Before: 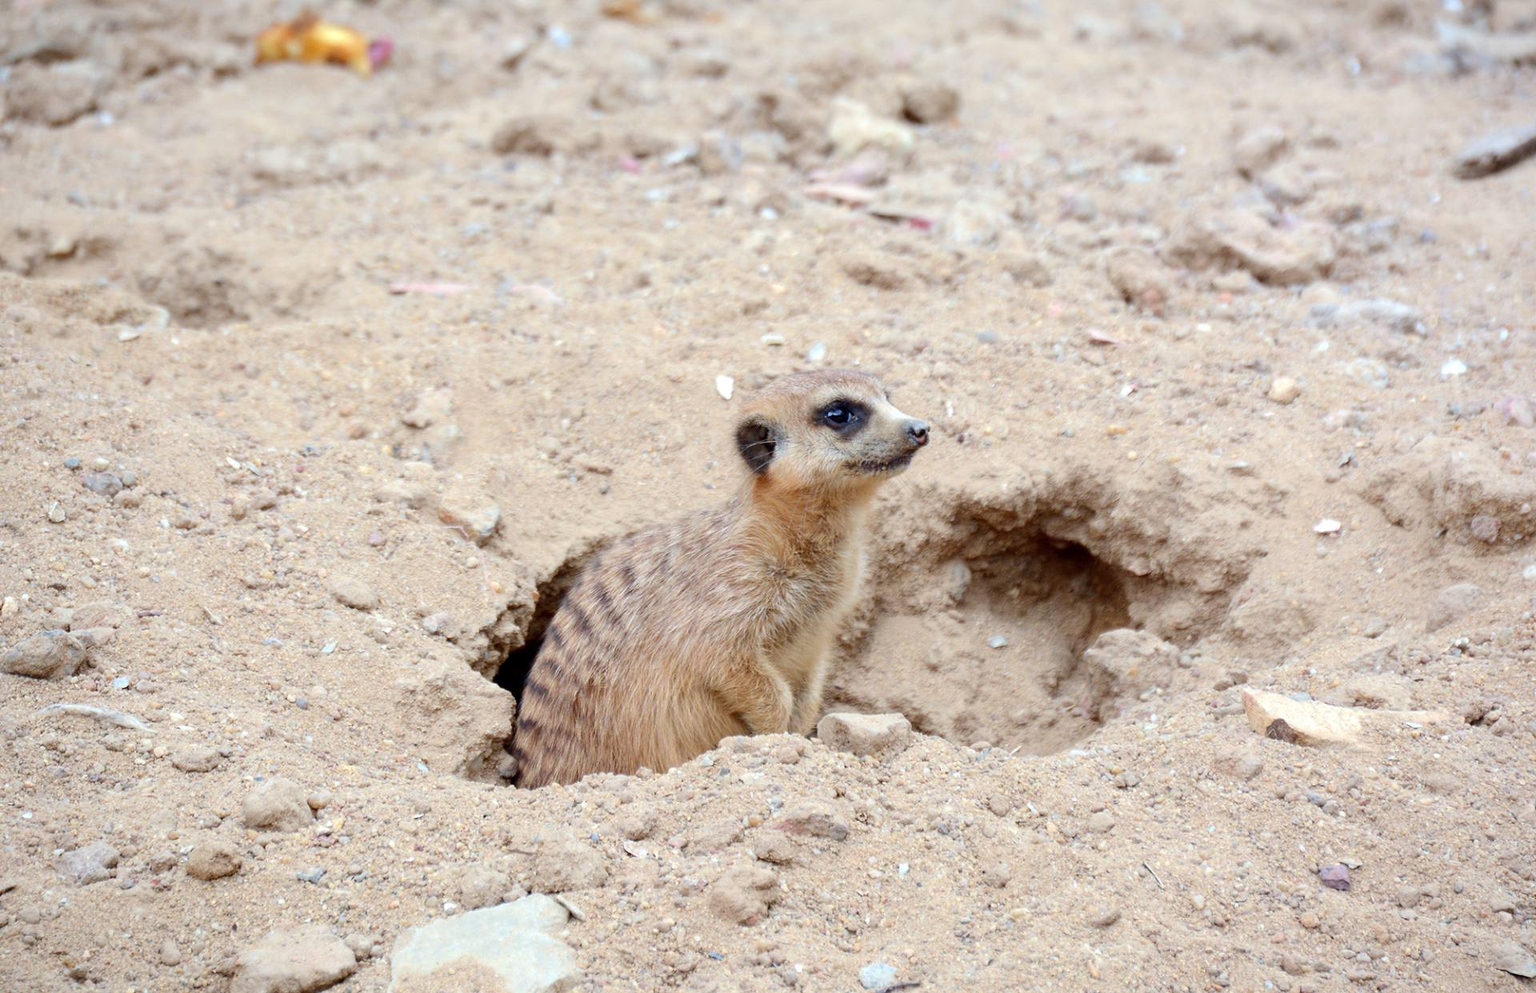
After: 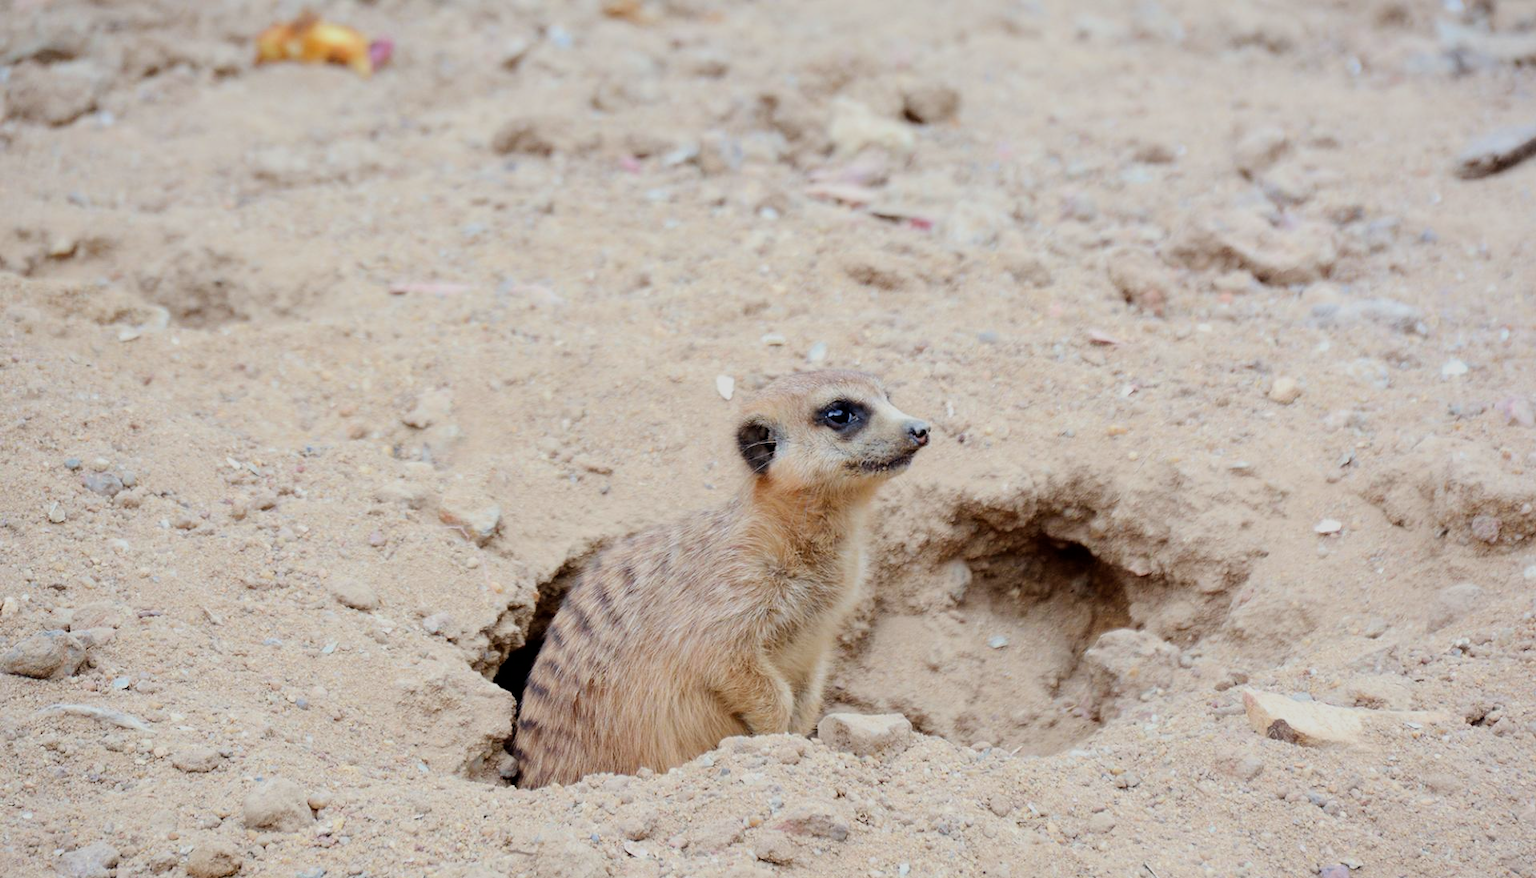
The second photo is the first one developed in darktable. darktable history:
crop and rotate: top 0%, bottom 11.477%
filmic rgb: black relative exposure -8.01 EV, white relative exposure 3.98 EV, threshold 2.97 EV, hardness 4.15, contrast 0.991, enable highlight reconstruction true
